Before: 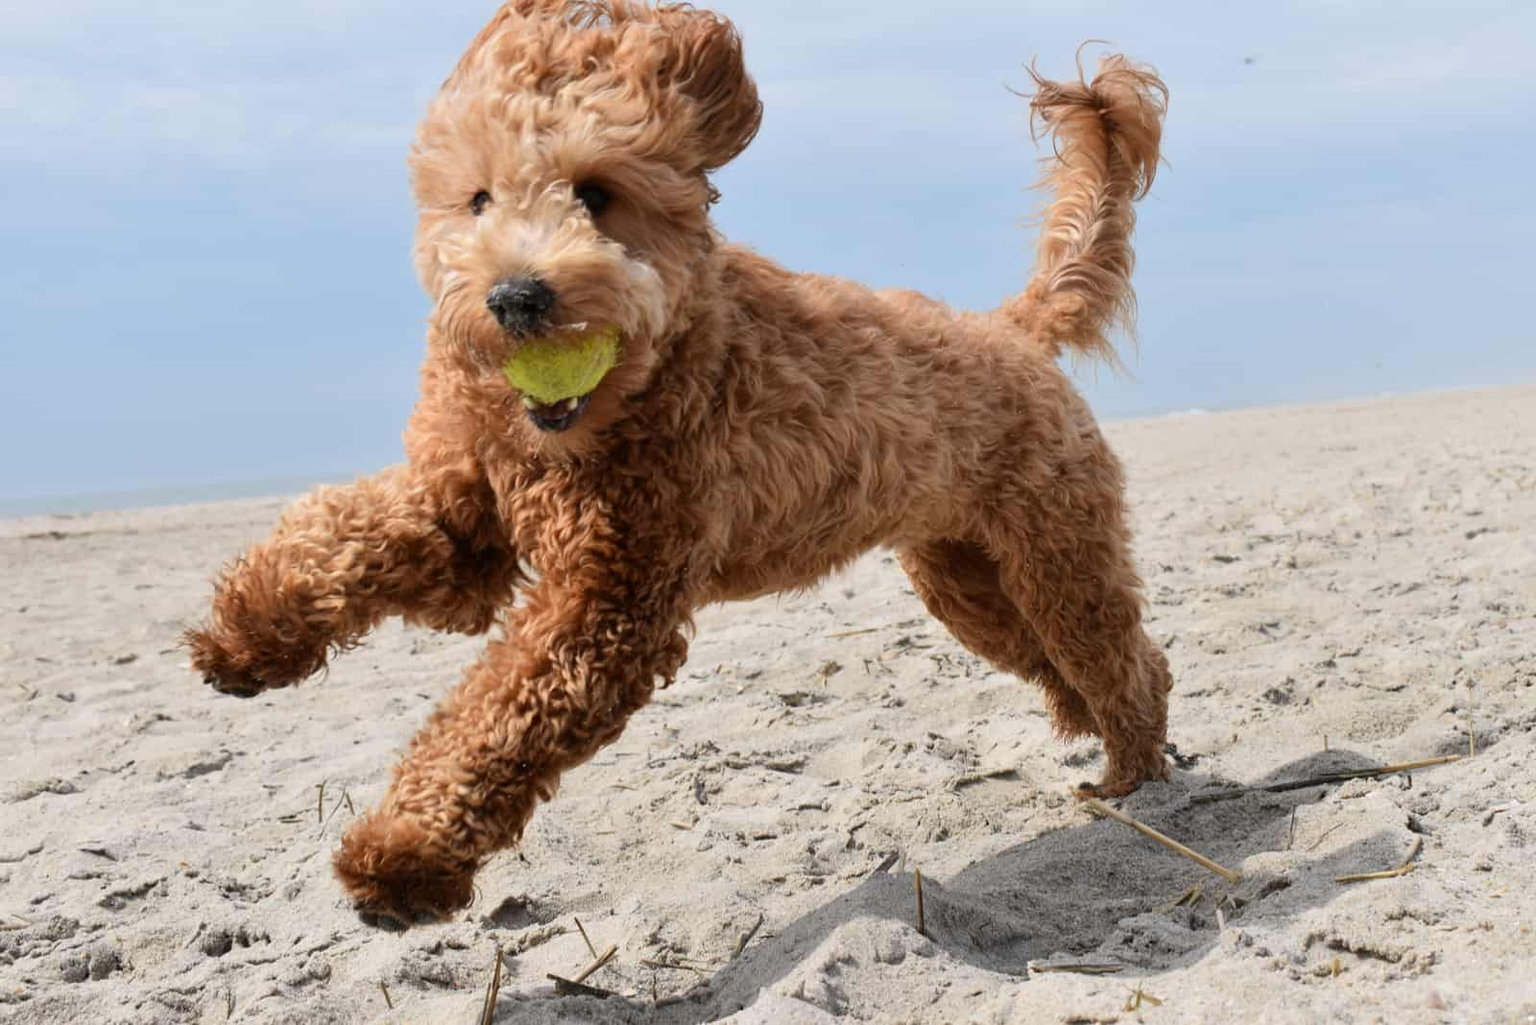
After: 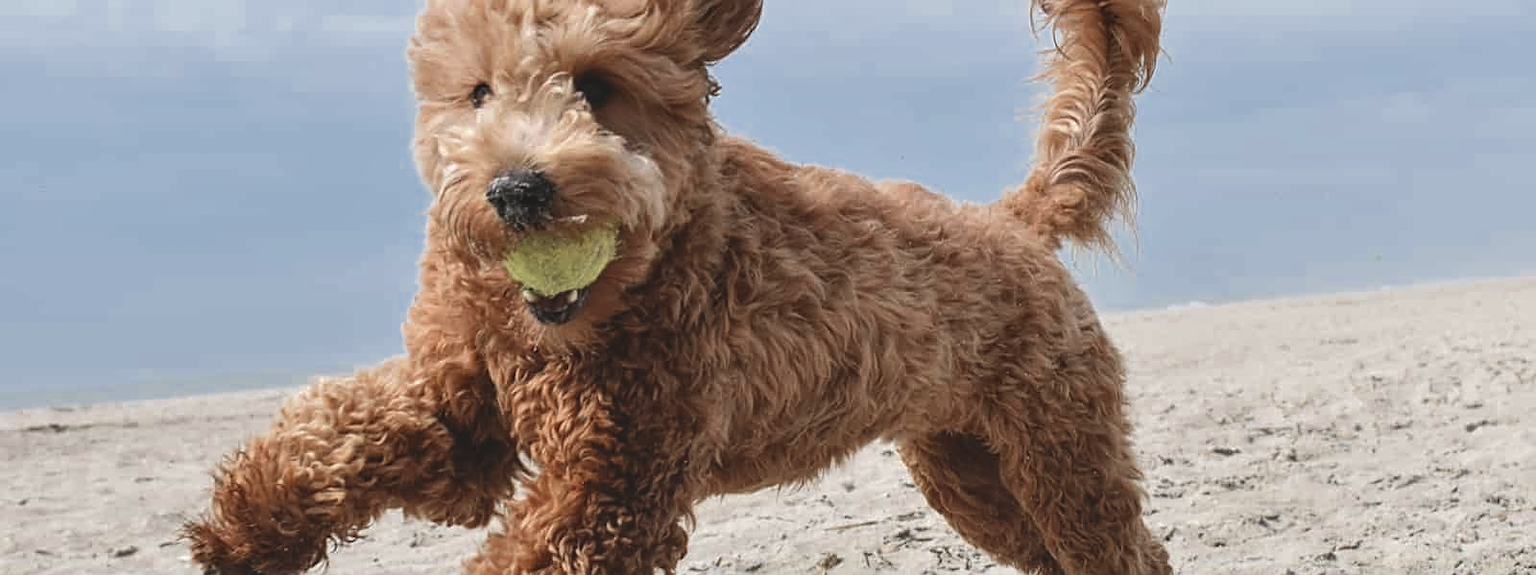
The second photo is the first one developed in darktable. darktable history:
exposure: black level correction -0.015, compensate highlight preservation false
sharpen: on, module defaults
tone equalizer: on, module defaults
color zones: curves: ch0 [(0, 0.5) (0.125, 0.4) (0.25, 0.5) (0.375, 0.4) (0.5, 0.4) (0.625, 0.35) (0.75, 0.35) (0.875, 0.5)]; ch1 [(0, 0.35) (0.125, 0.45) (0.25, 0.35) (0.375, 0.35) (0.5, 0.35) (0.625, 0.35) (0.75, 0.45) (0.875, 0.35)]; ch2 [(0, 0.6) (0.125, 0.5) (0.25, 0.5) (0.375, 0.6) (0.5, 0.6) (0.625, 0.5) (0.75, 0.5) (0.875, 0.5)]
crop and rotate: top 10.507%, bottom 33.363%
local contrast: on, module defaults
